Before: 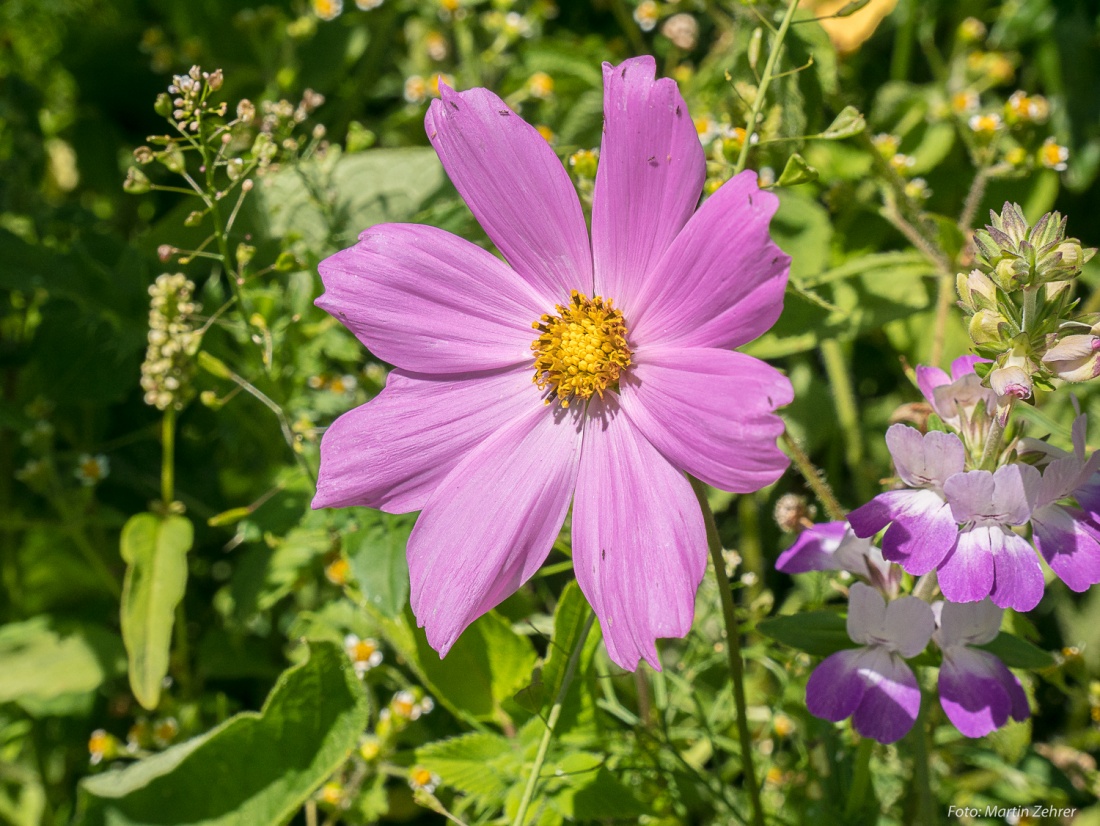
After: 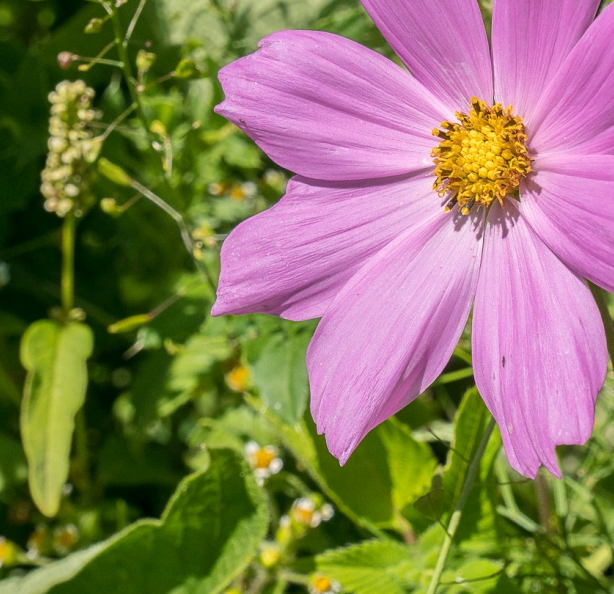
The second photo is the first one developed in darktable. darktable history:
crop: left 9.143%, top 23.367%, right 35.025%, bottom 4.658%
exposure: black level correction 0.001, compensate highlight preservation false
